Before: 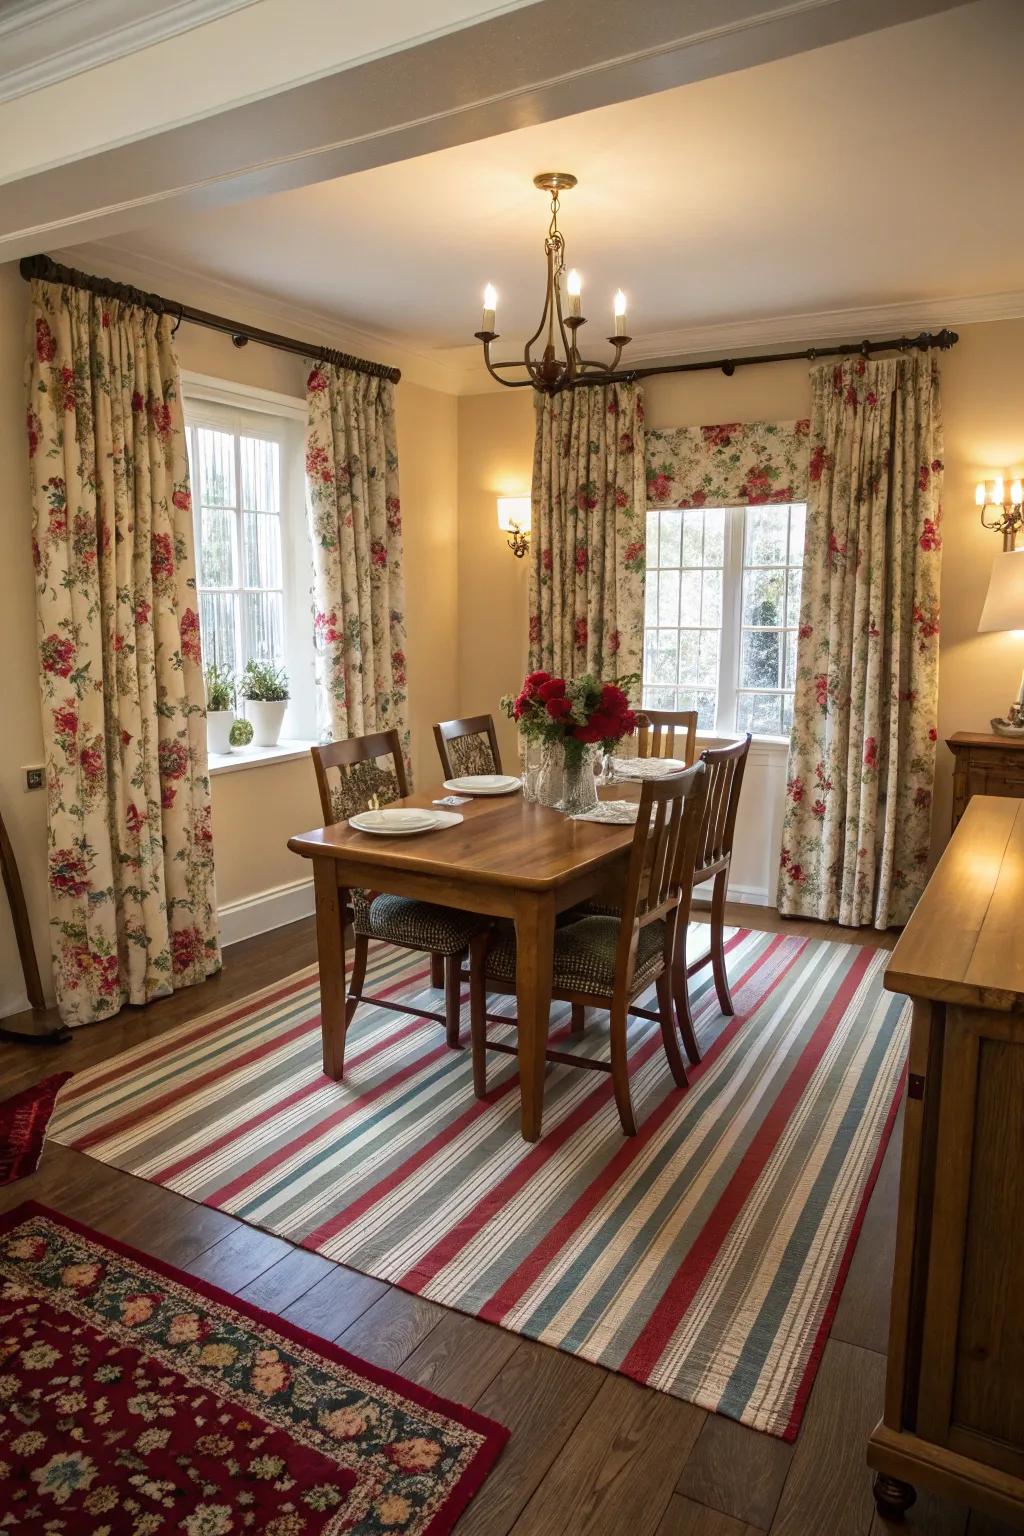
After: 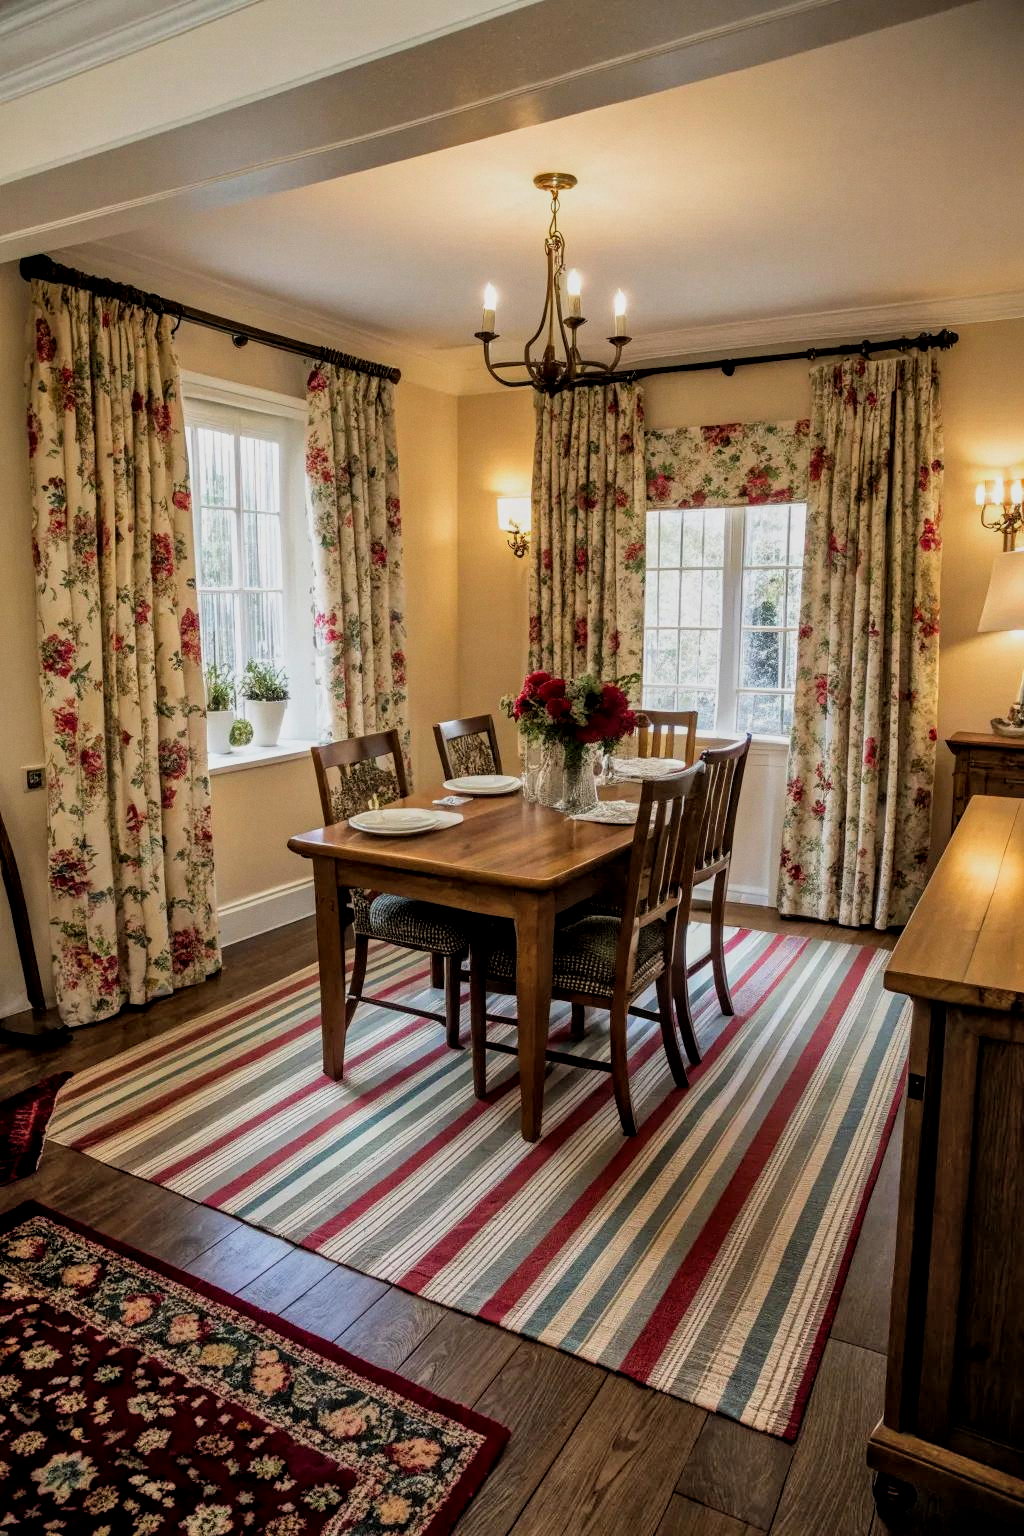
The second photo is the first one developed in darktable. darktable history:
bloom: size 3%, threshold 100%, strength 0%
exposure: exposure 0.014 EV, compensate highlight preservation false
shadows and highlights: shadows 43.71, white point adjustment -1.46, soften with gaussian
color balance: contrast 10%
filmic rgb: middle gray luminance 18.42%, black relative exposure -9 EV, white relative exposure 3.75 EV, threshold 6 EV, target black luminance 0%, hardness 4.85, latitude 67.35%, contrast 0.955, highlights saturation mix 20%, shadows ↔ highlights balance 21.36%, add noise in highlights 0, preserve chrominance luminance Y, color science v3 (2019), use custom middle-gray values true, iterations of high-quality reconstruction 0, contrast in highlights soft, enable highlight reconstruction true
grain: coarseness 0.09 ISO, strength 10%
local contrast: on, module defaults
